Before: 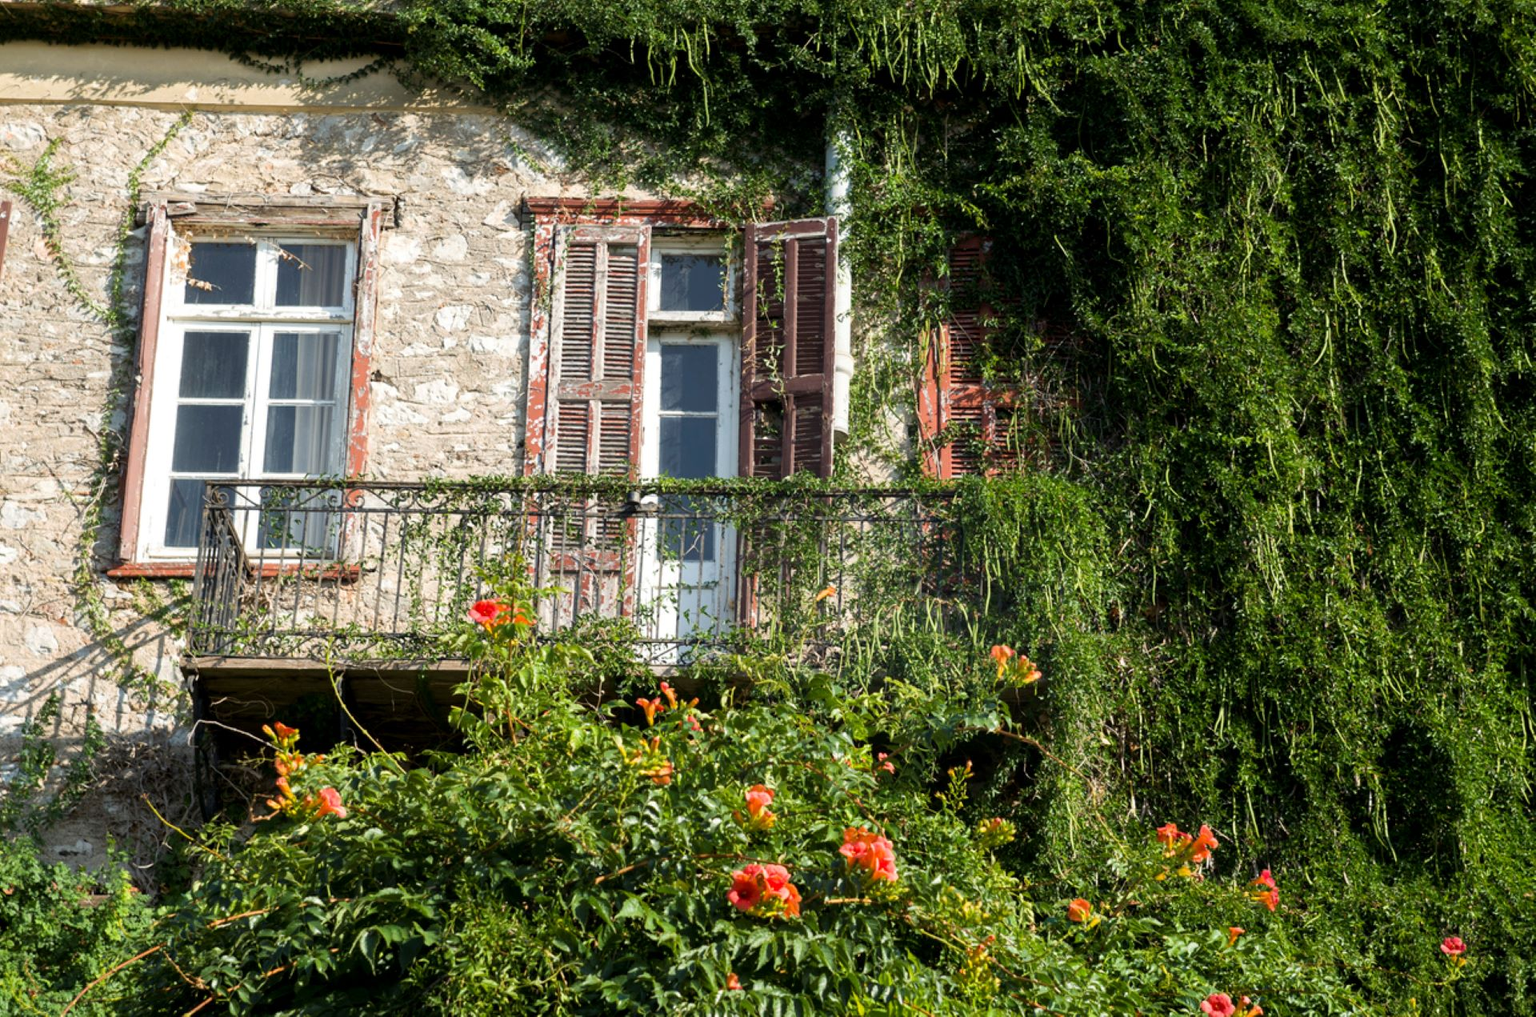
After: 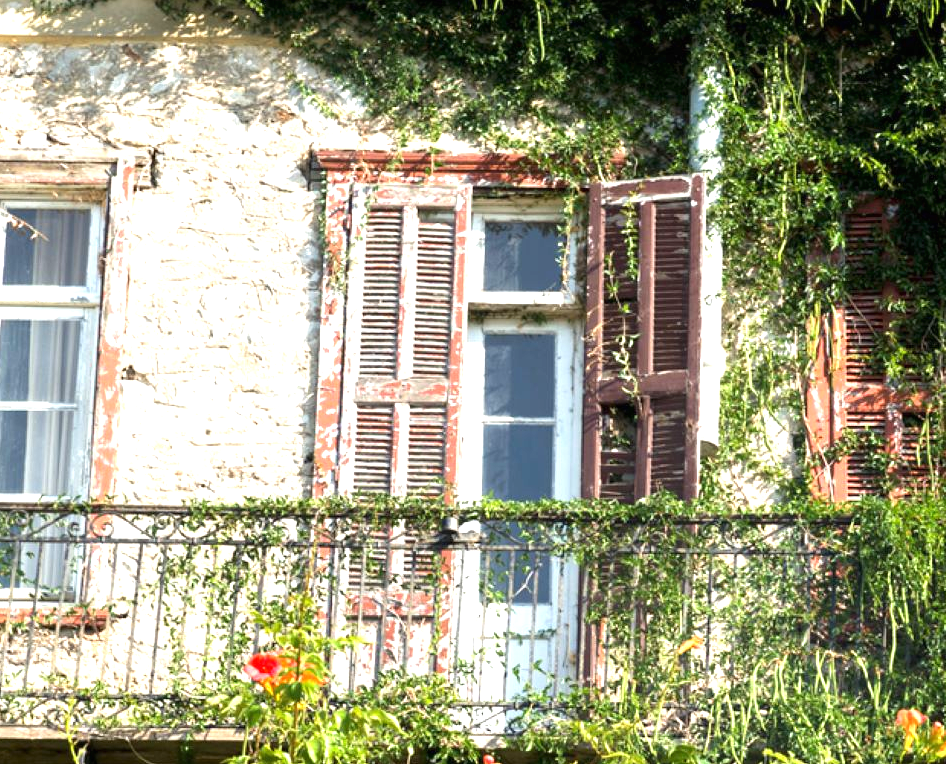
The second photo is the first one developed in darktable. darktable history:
crop: left 17.835%, top 7.675%, right 32.881%, bottom 32.213%
exposure: black level correction 0, exposure 1.1 EV, compensate highlight preservation false
